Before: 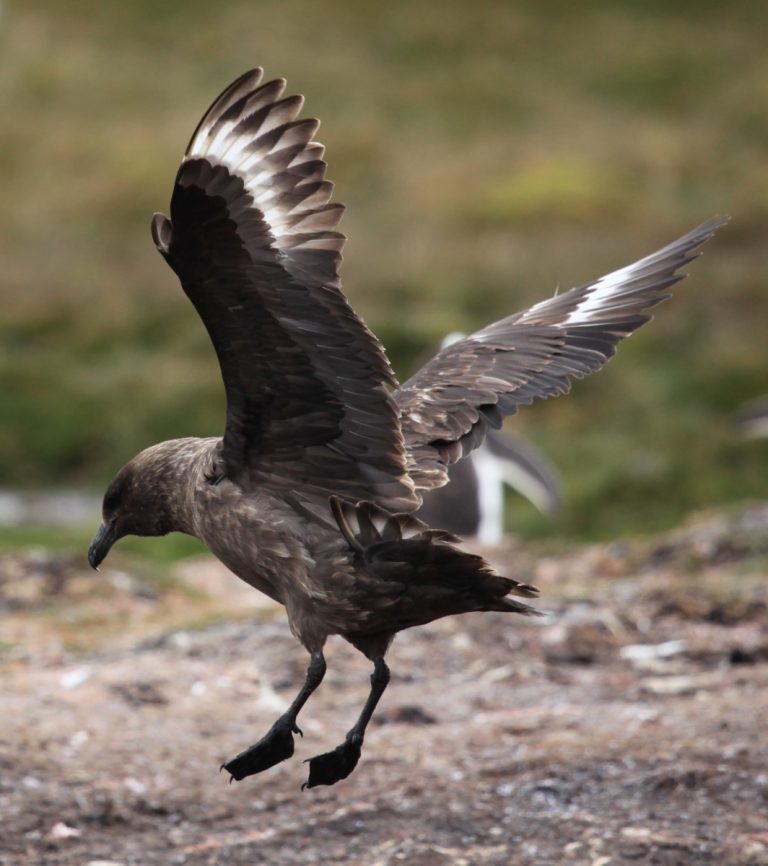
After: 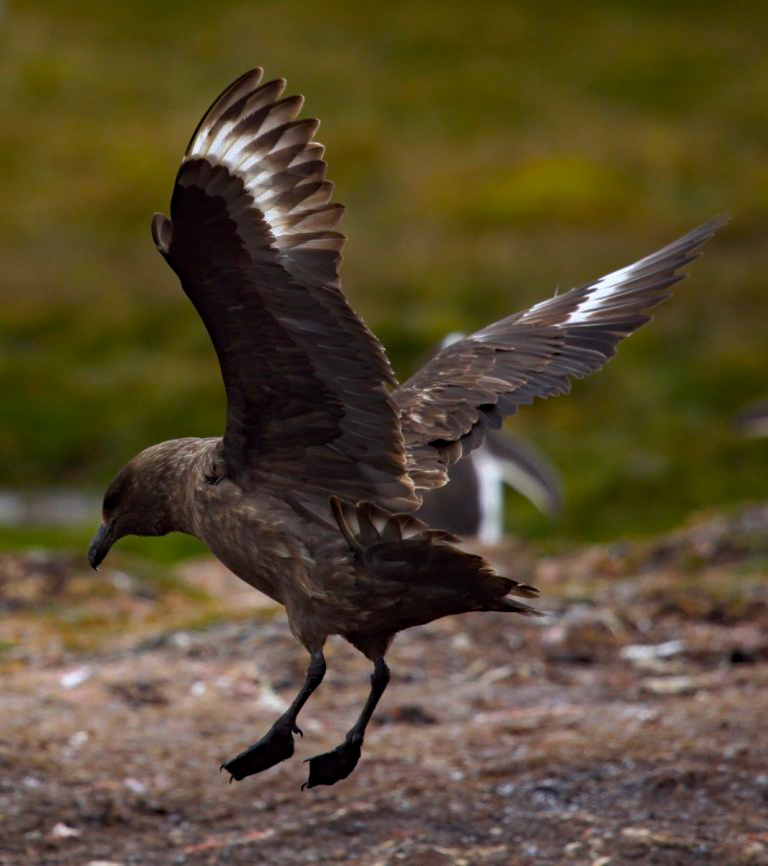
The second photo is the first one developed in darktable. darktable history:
tone equalizer: on, module defaults
tone curve: curves: ch0 [(0, 0) (0.91, 0.76) (0.997, 0.913)], color space Lab, linked channels, preserve colors none
haze removal: compatibility mode true, adaptive false
color balance: lift [1, 1, 0.999, 1.001], gamma [1, 1.003, 1.005, 0.995], gain [1, 0.992, 0.988, 1.012], contrast 5%, output saturation 110%
color balance rgb: perceptual saturation grading › global saturation 30%, global vibrance 30%
